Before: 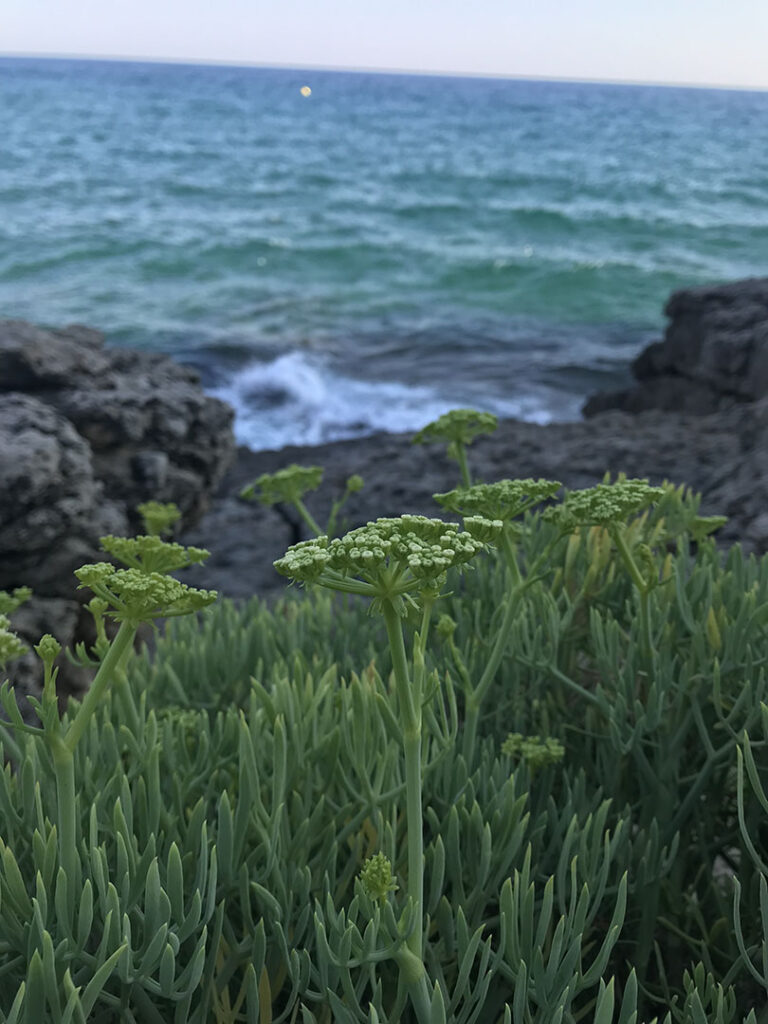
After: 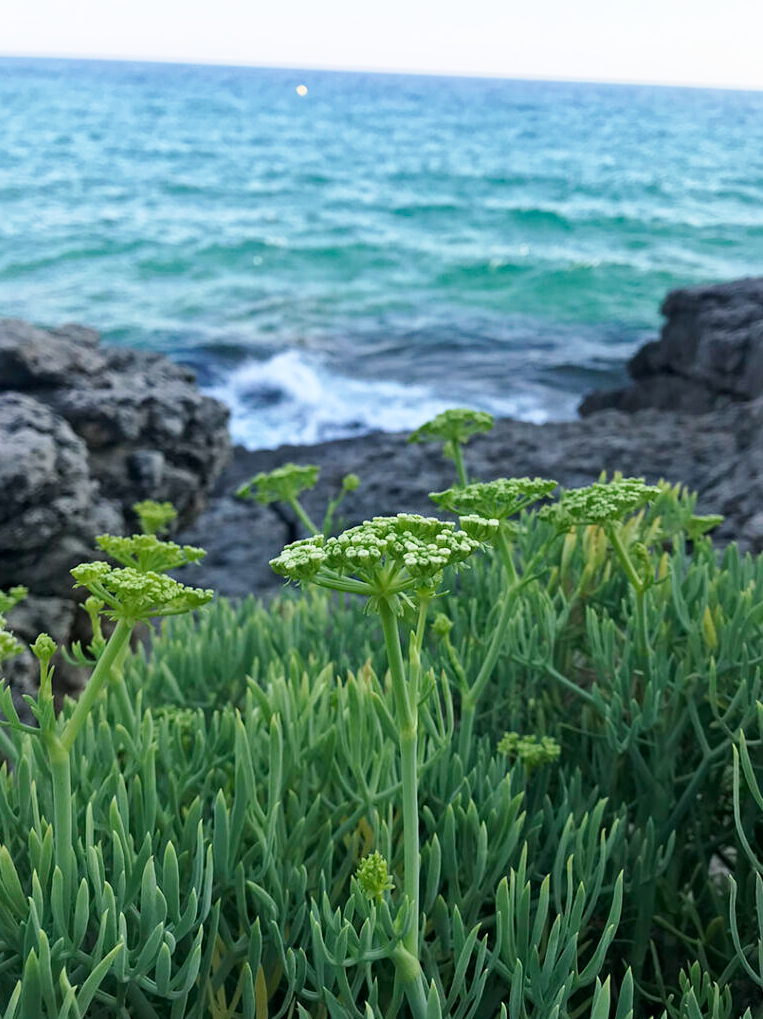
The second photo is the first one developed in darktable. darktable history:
crop and rotate: left 0.527%, top 0.139%, bottom 0.27%
base curve: curves: ch0 [(0, 0) (0.005, 0.002) (0.15, 0.3) (0.4, 0.7) (0.75, 0.95) (1, 1)], preserve colors none
